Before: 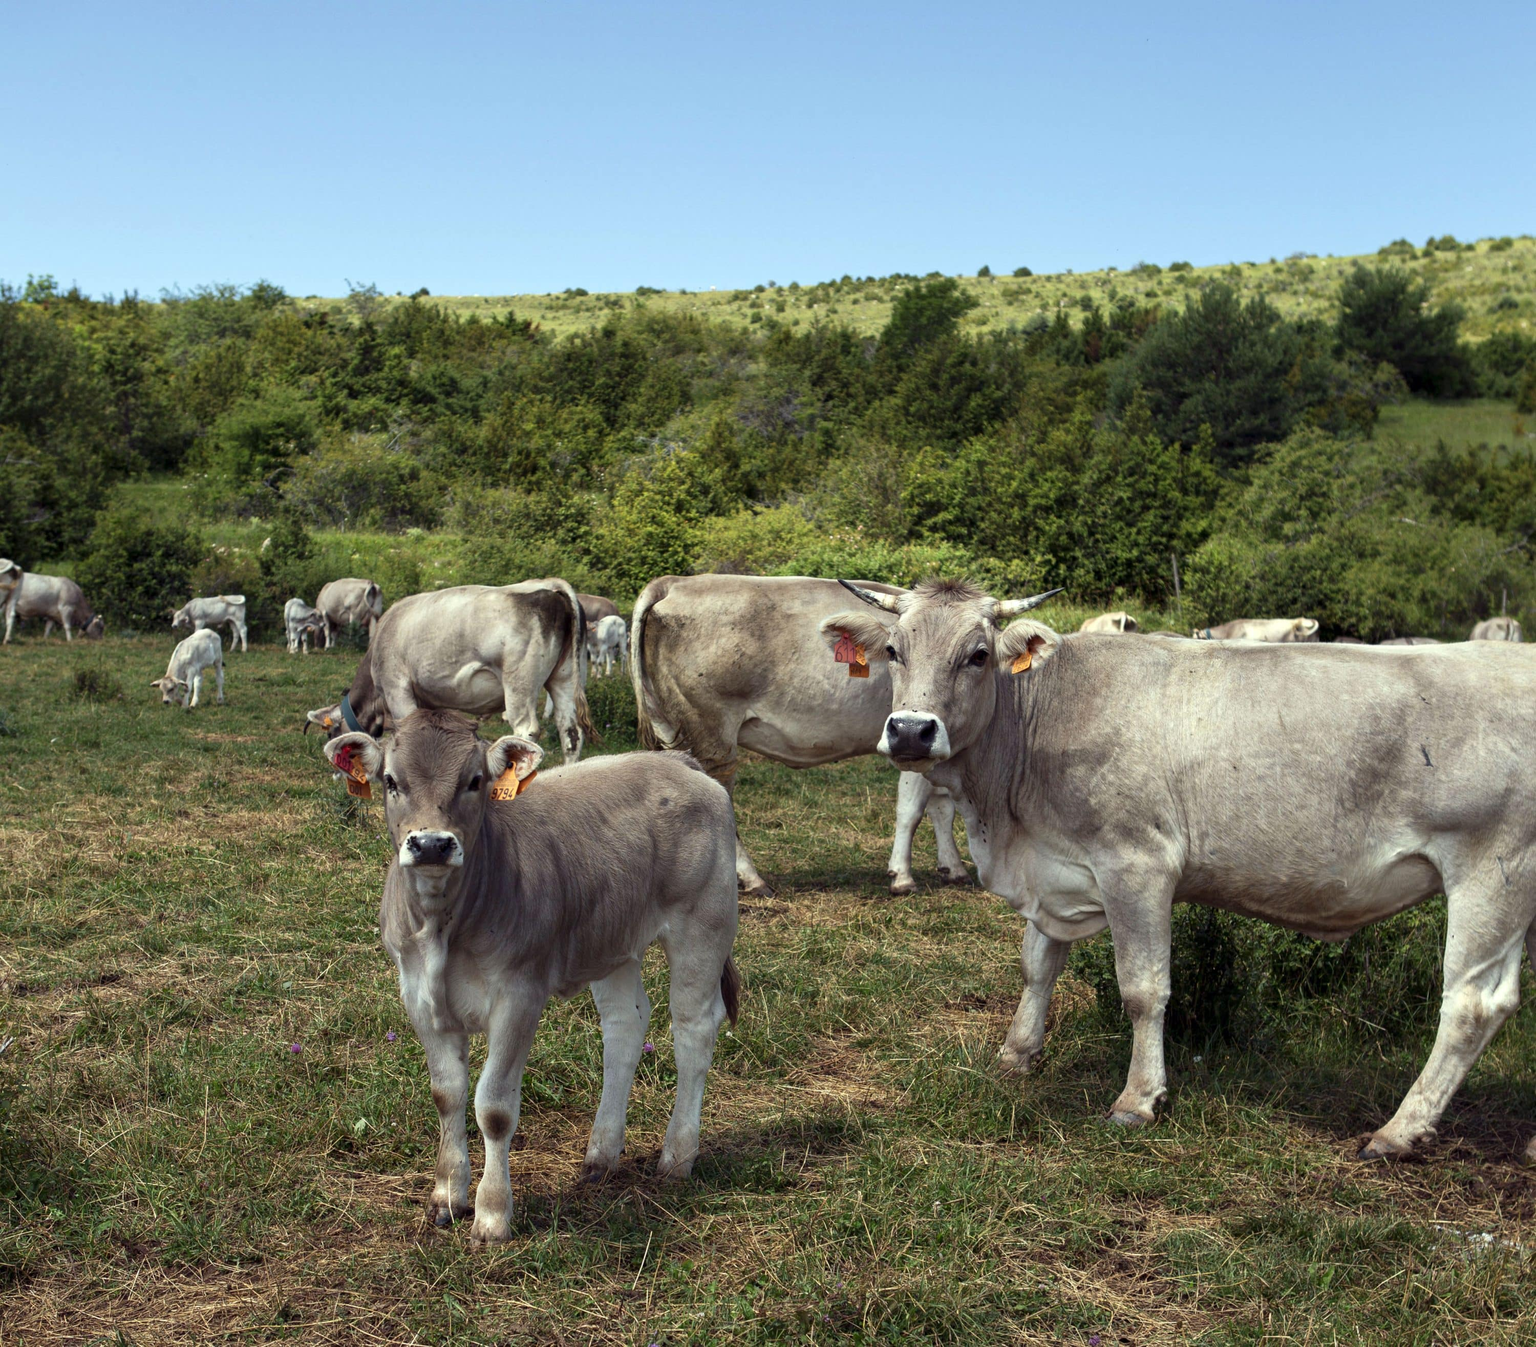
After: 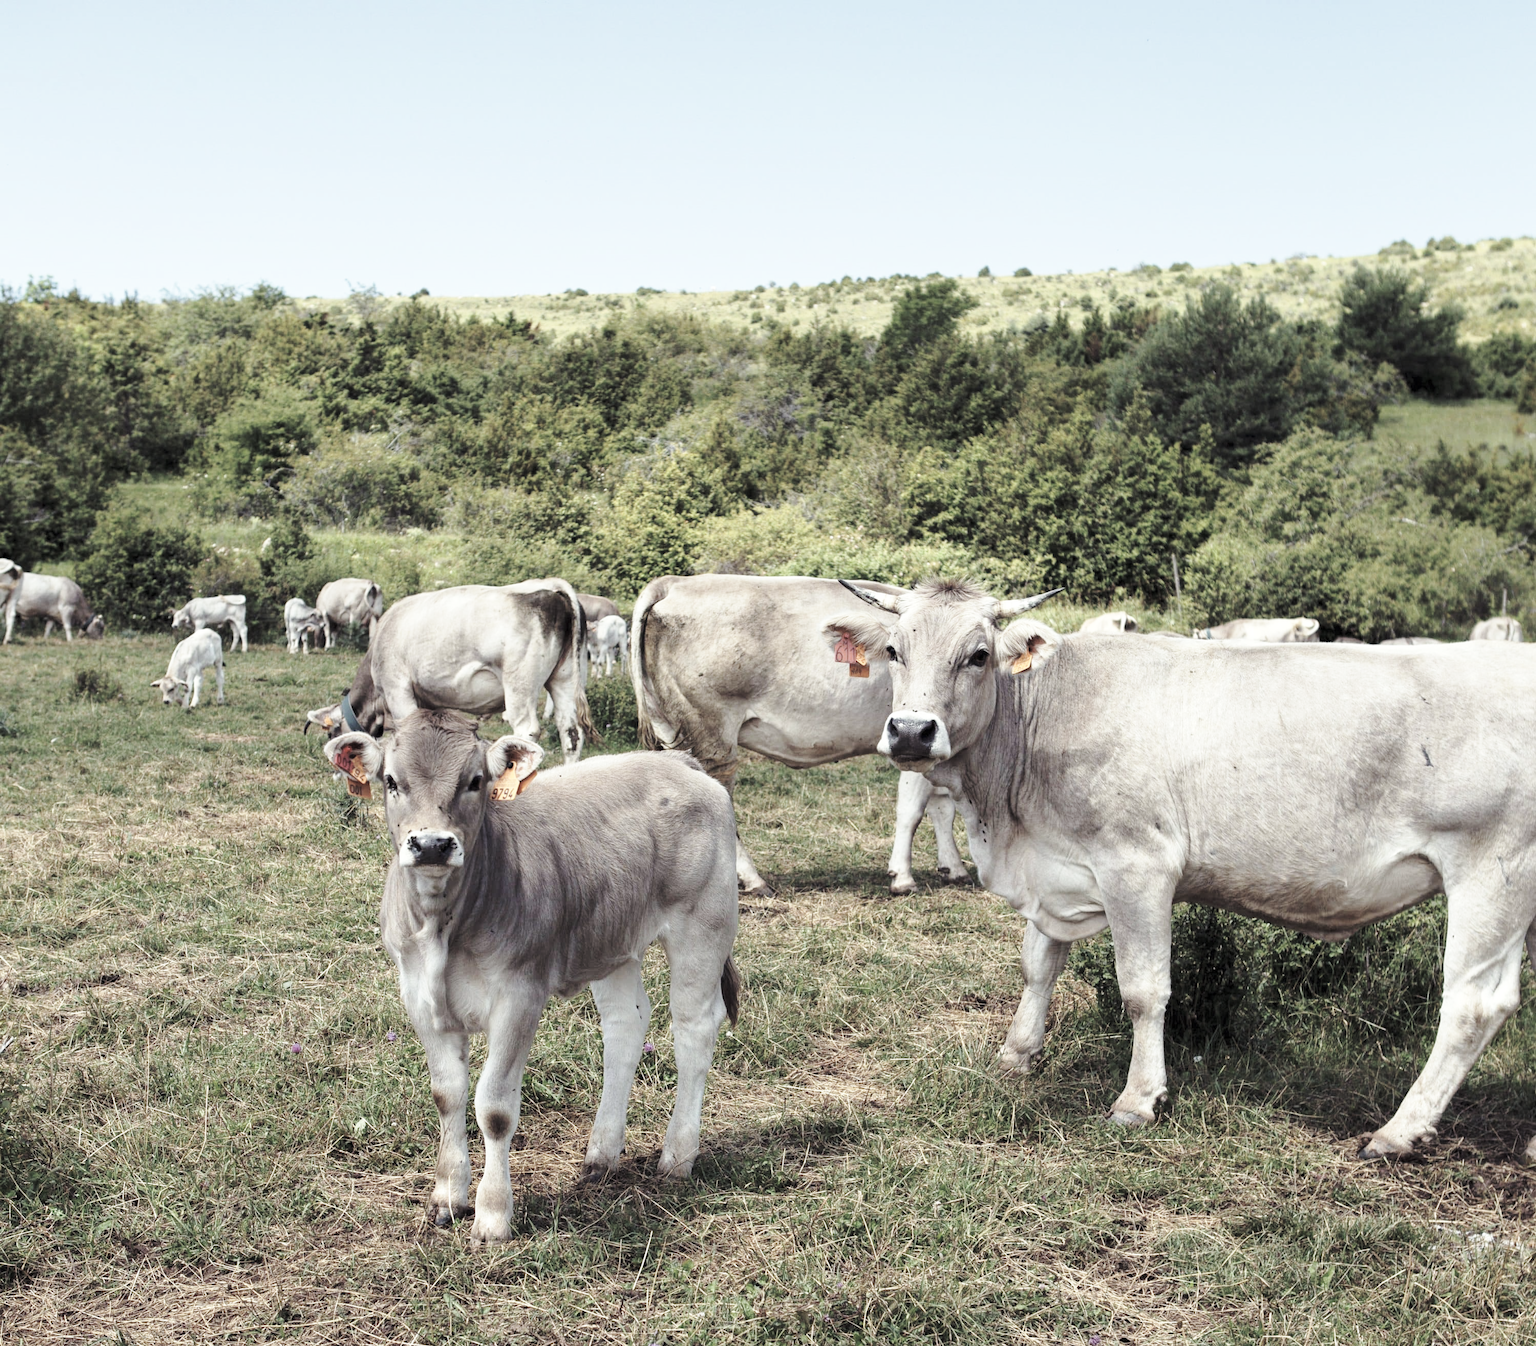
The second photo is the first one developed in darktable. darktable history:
contrast brightness saturation: brightness 0.18, saturation -0.5
base curve: curves: ch0 [(0, 0) (0.028, 0.03) (0.121, 0.232) (0.46, 0.748) (0.859, 0.968) (1, 1)], preserve colors none
